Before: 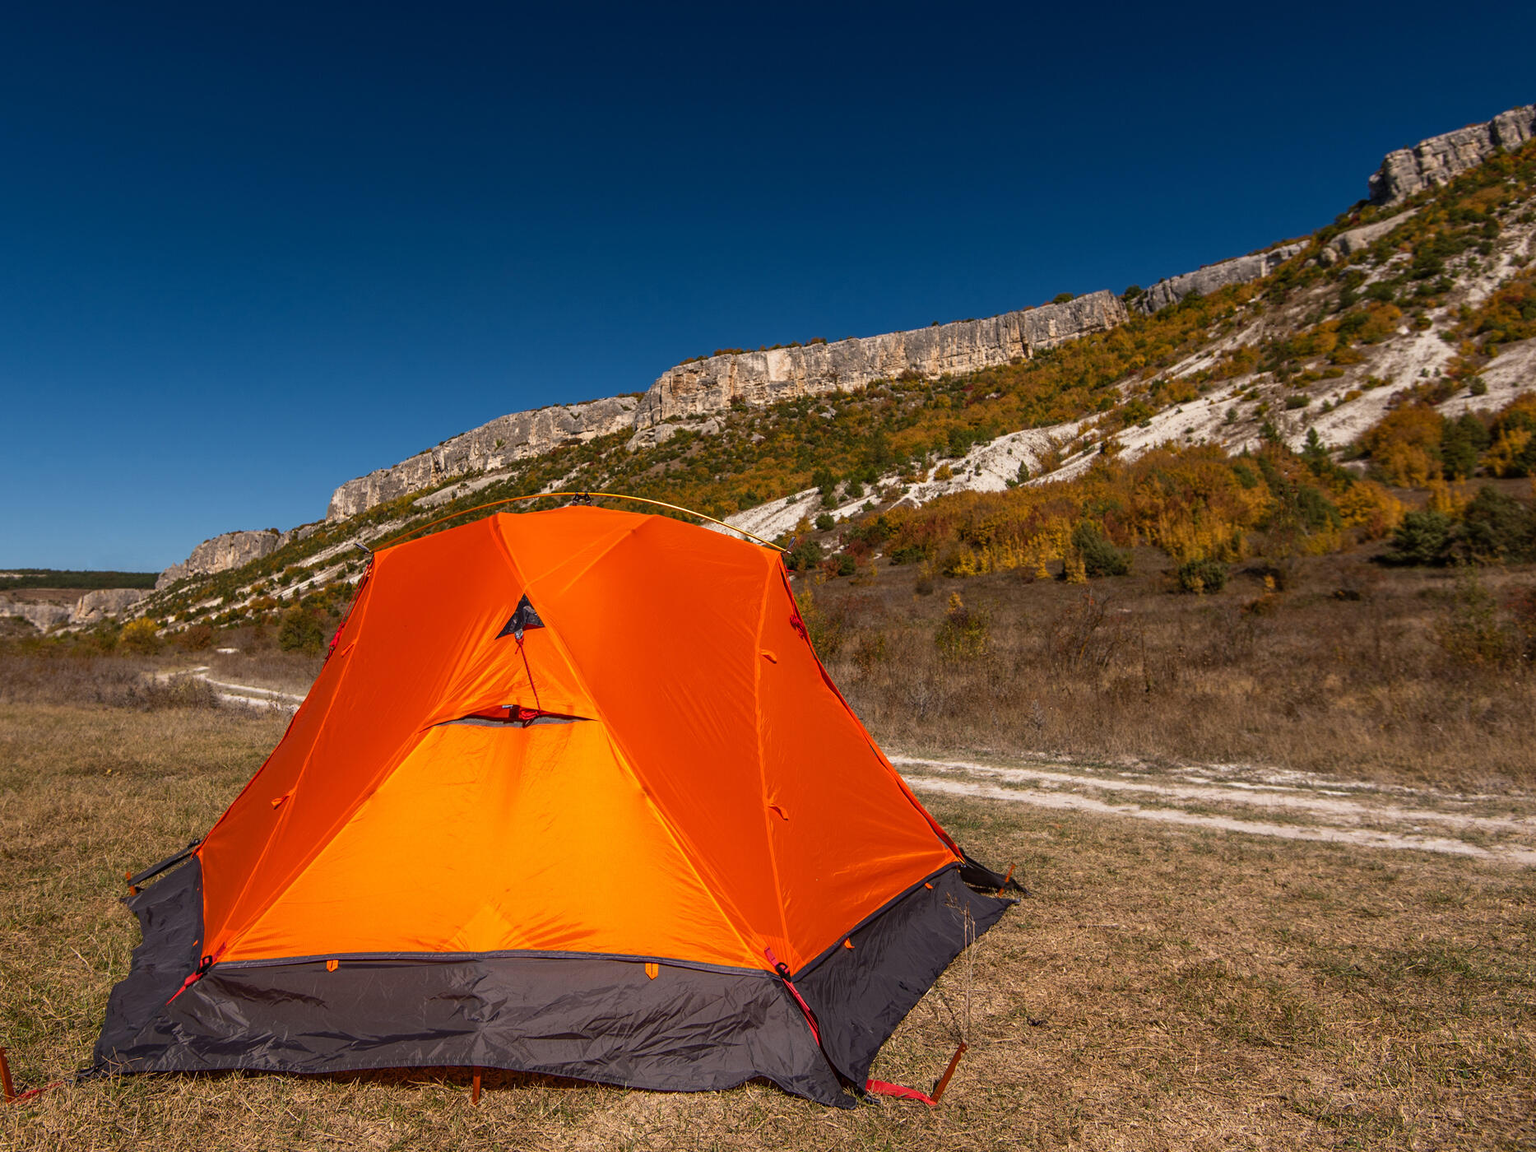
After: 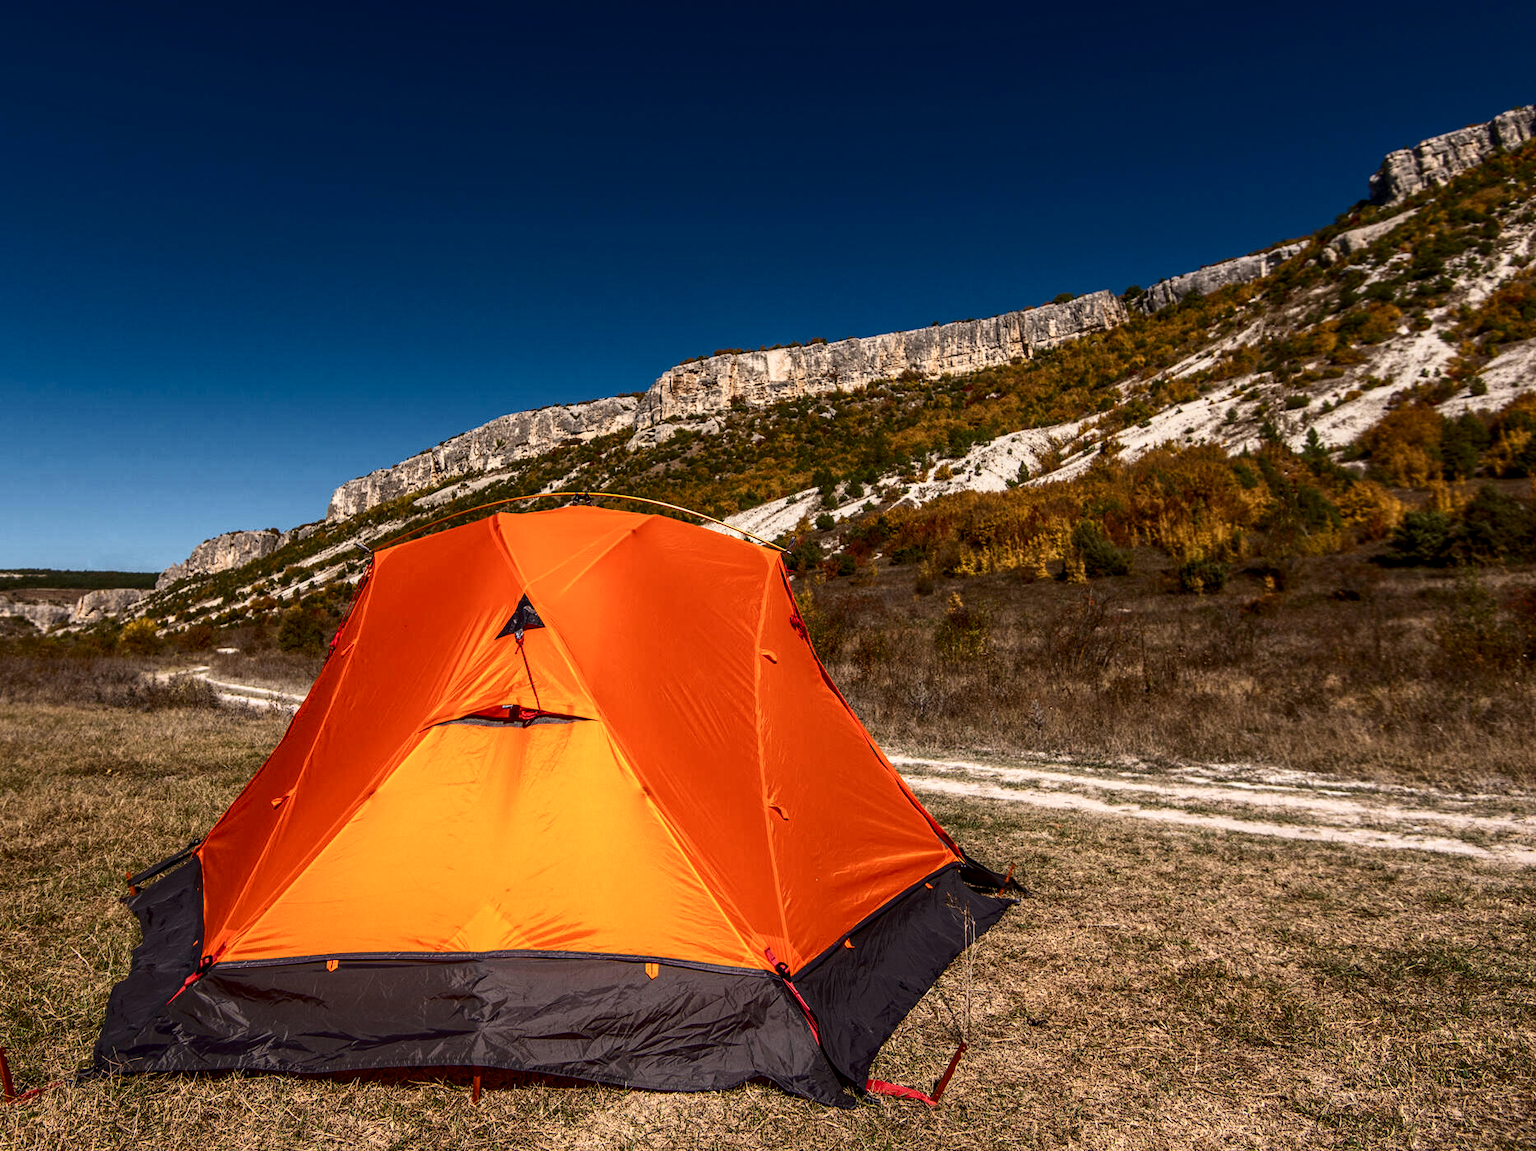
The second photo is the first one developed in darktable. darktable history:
local contrast: on, module defaults
contrast brightness saturation: contrast 0.282
